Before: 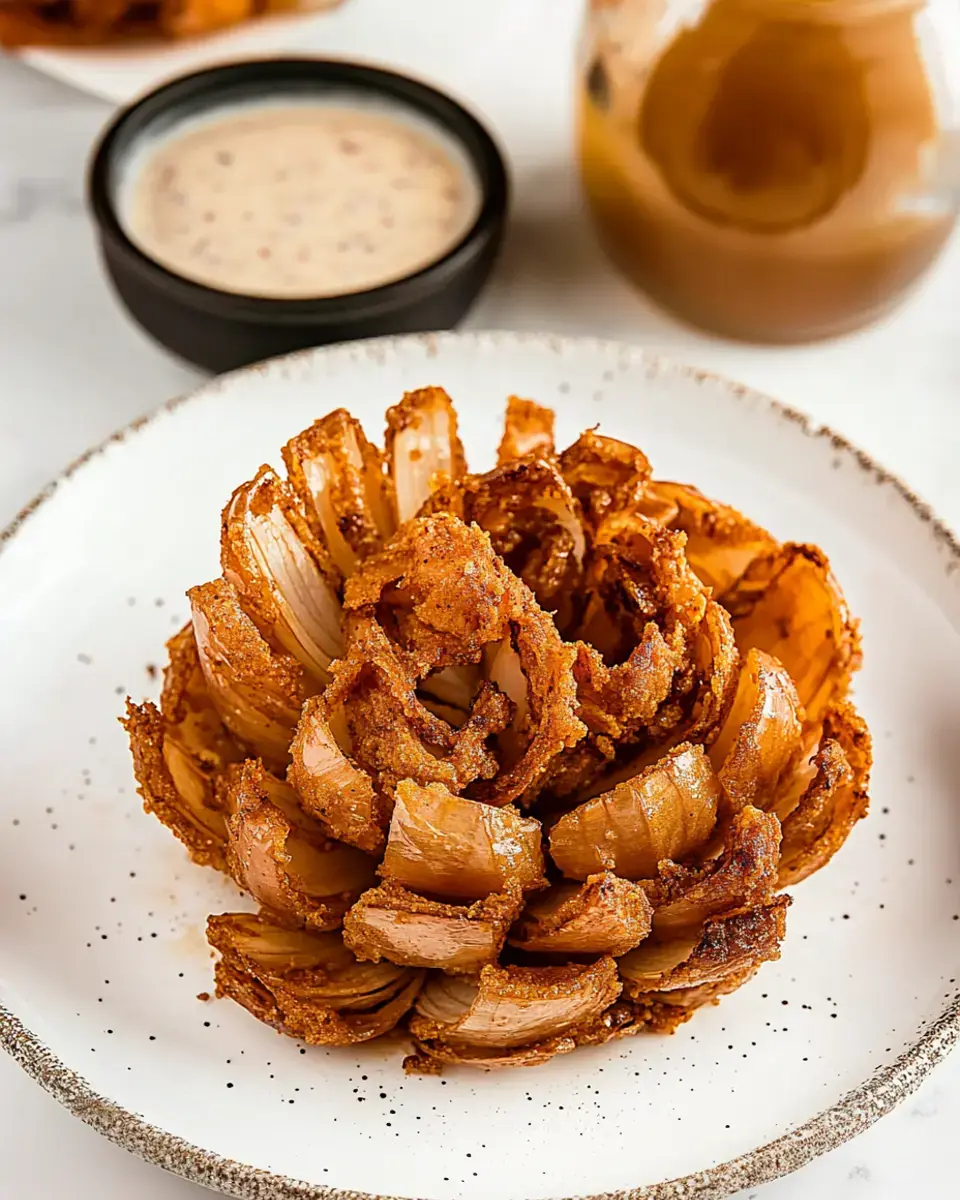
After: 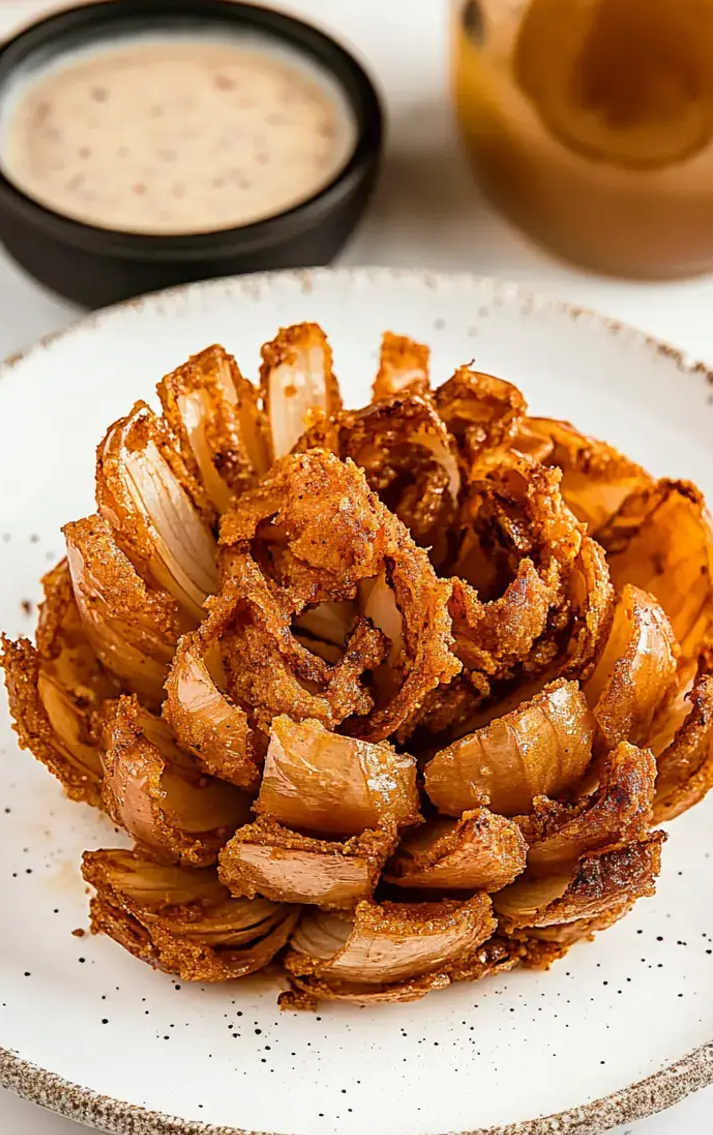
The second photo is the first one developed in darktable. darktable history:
crop and rotate: left 13.087%, top 5.335%, right 12.546%
